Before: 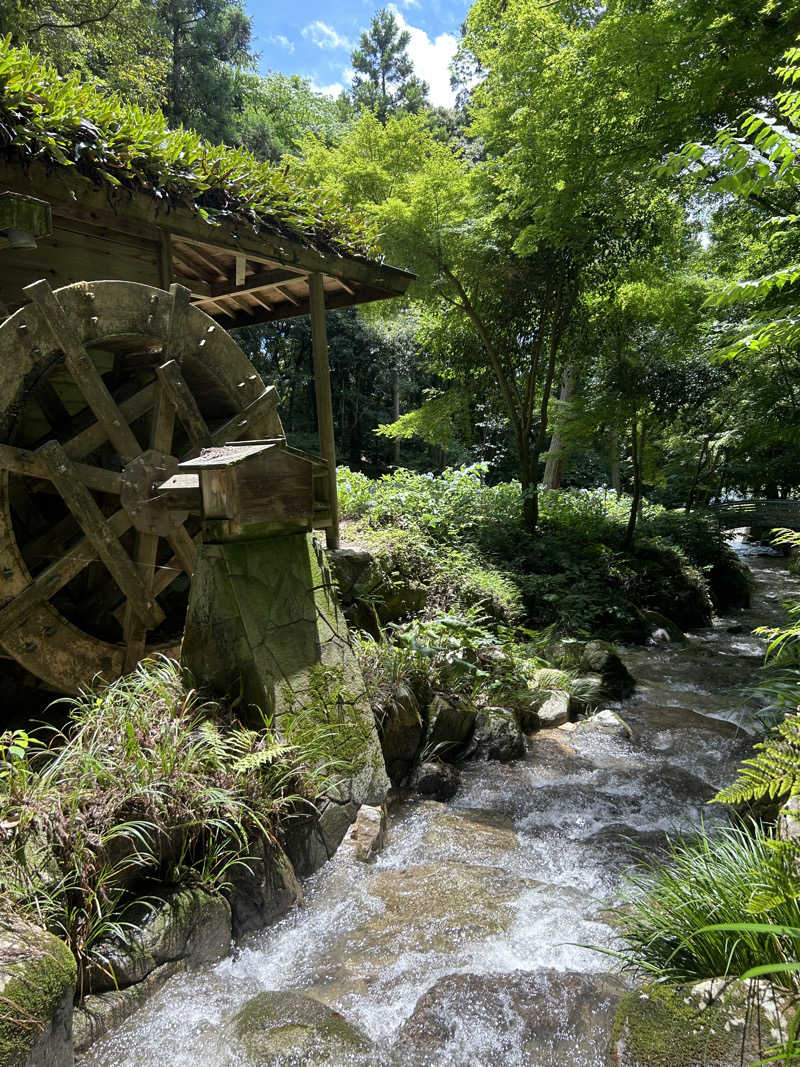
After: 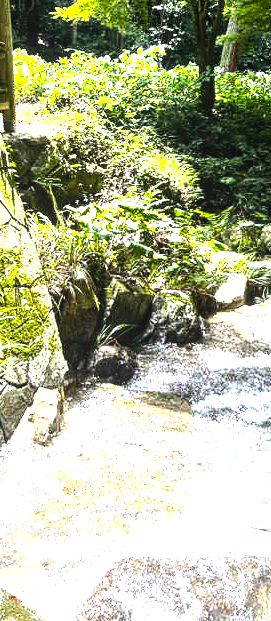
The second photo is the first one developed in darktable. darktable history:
crop: left 40.415%, top 39.092%, right 25.668%, bottom 2.661%
color balance rgb: perceptual saturation grading › global saturation 25.206%, global vibrance 20%
tone equalizer: -8 EV -1.08 EV, -7 EV -1.05 EV, -6 EV -0.881 EV, -5 EV -0.609 EV, -3 EV 0.606 EV, -2 EV 0.842 EV, -1 EV 0.998 EV, +0 EV 1.07 EV, edges refinement/feathering 500, mask exposure compensation -1.57 EV, preserve details no
exposure: black level correction 0, exposure 1.291 EV, compensate highlight preservation false
local contrast: on, module defaults
